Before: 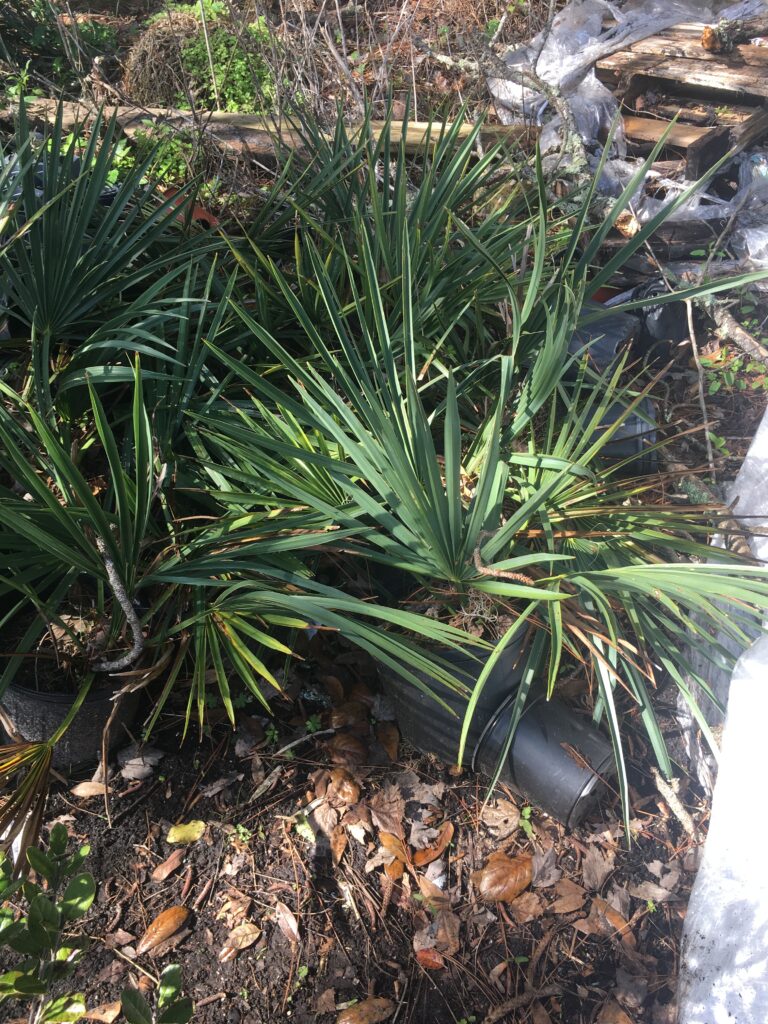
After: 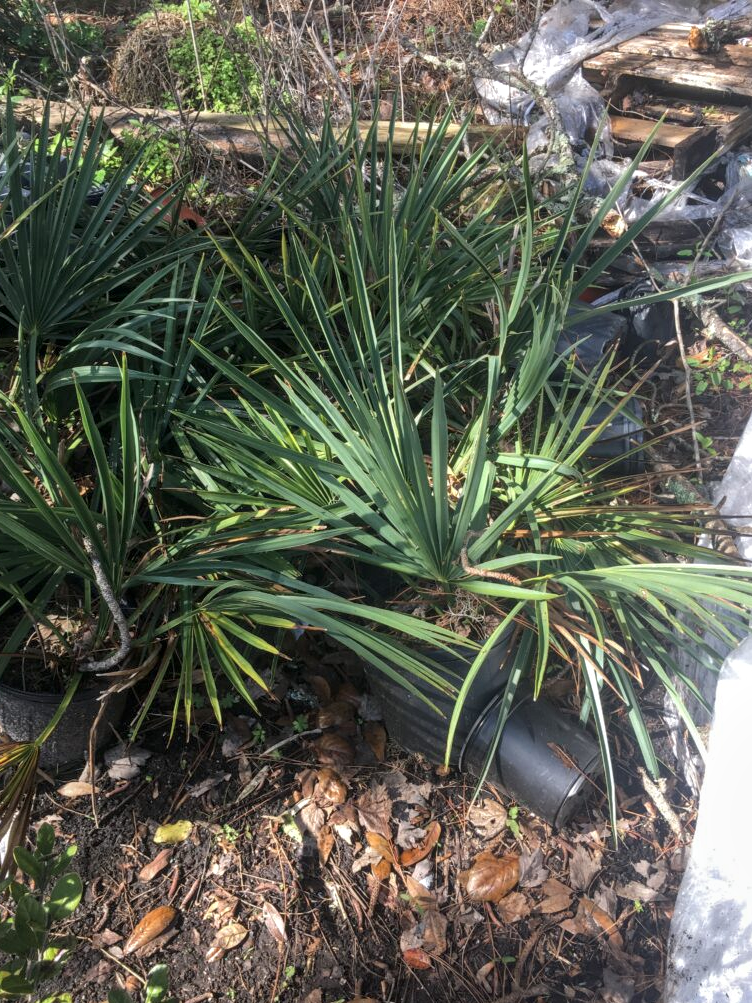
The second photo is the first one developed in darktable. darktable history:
tone equalizer: on, module defaults
crop: left 1.743%, right 0.268%, bottom 2.011%
local contrast: on, module defaults
shadows and highlights: shadows 25, highlights -25
